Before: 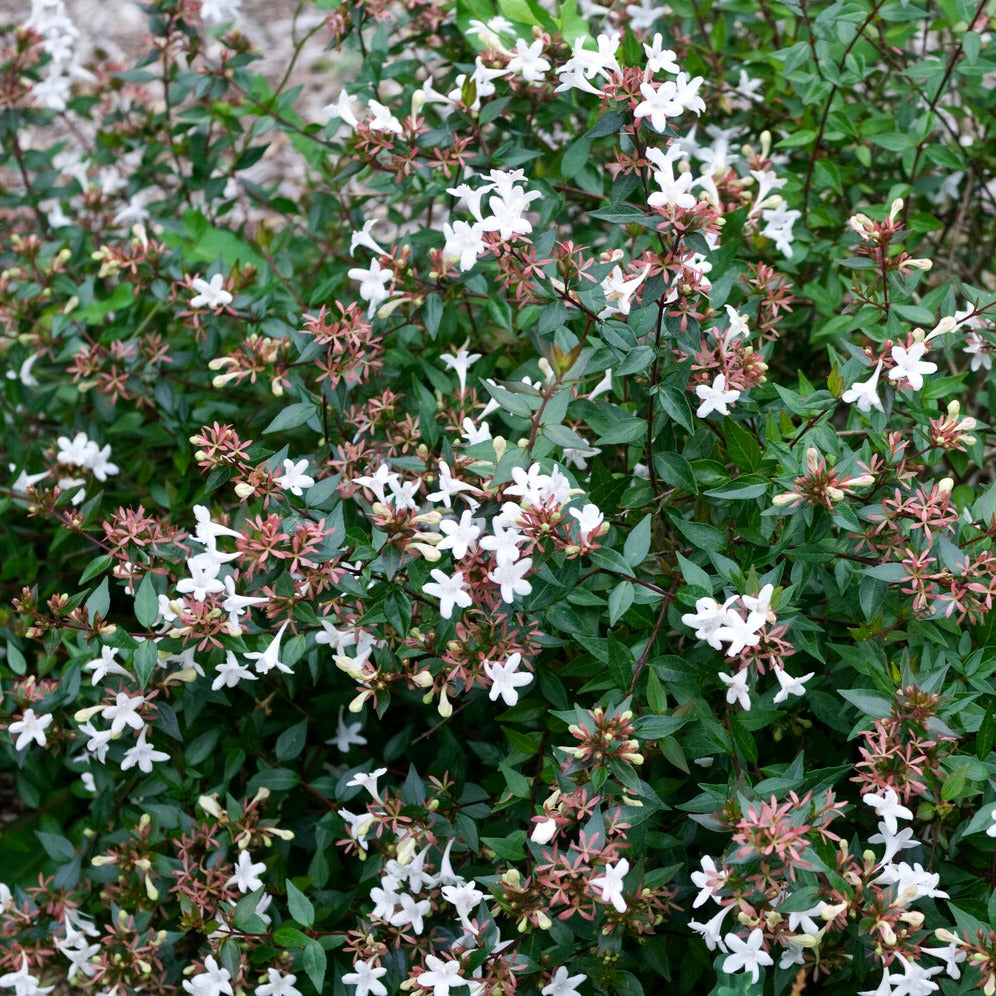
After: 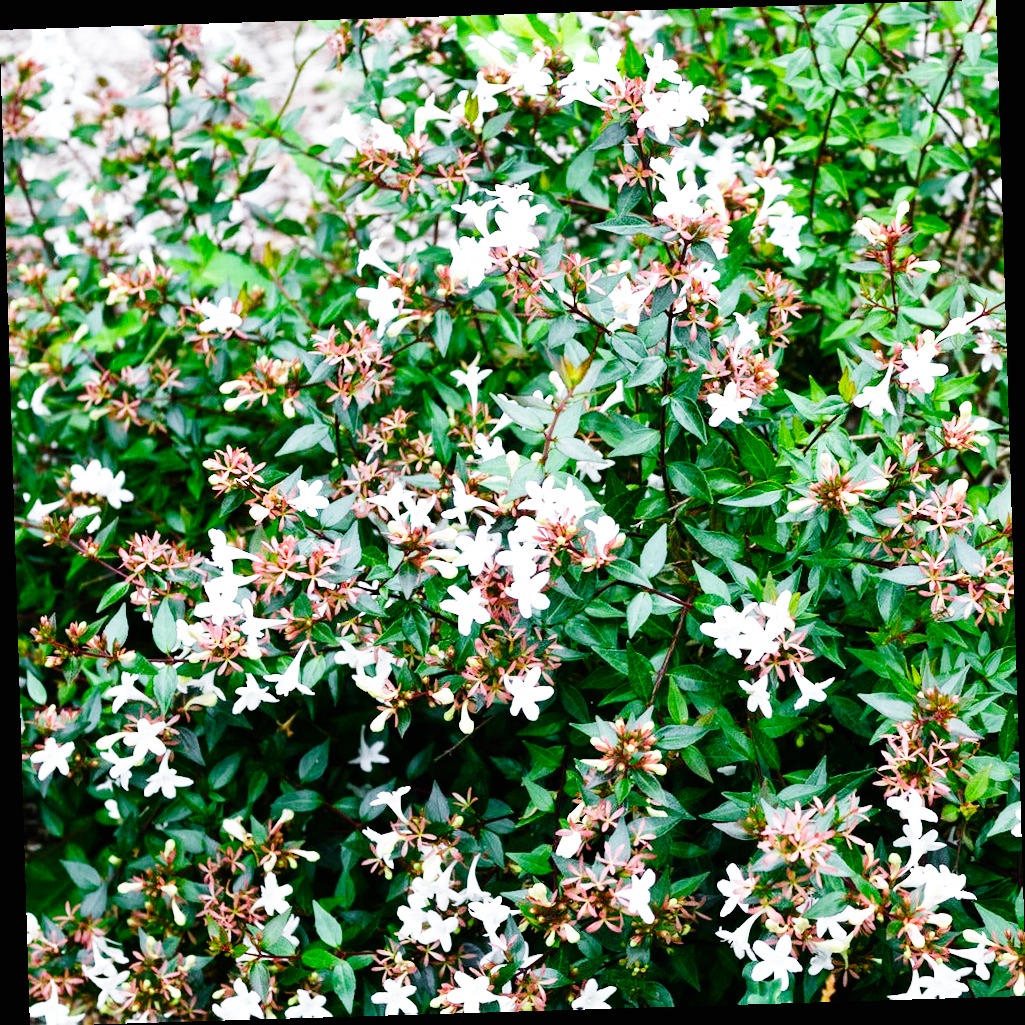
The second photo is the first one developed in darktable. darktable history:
white balance: red 0.98, blue 1.034
exposure: exposure 0.2 EV, compensate highlight preservation false
base curve: curves: ch0 [(0, 0) (0, 0) (0.002, 0.001) (0.008, 0.003) (0.019, 0.011) (0.037, 0.037) (0.064, 0.11) (0.102, 0.232) (0.152, 0.379) (0.216, 0.524) (0.296, 0.665) (0.394, 0.789) (0.512, 0.881) (0.651, 0.945) (0.813, 0.986) (1, 1)], preserve colors none
color zones: curves: ch1 [(0.25, 0.61) (0.75, 0.248)]
rotate and perspective: rotation -1.75°, automatic cropping off
